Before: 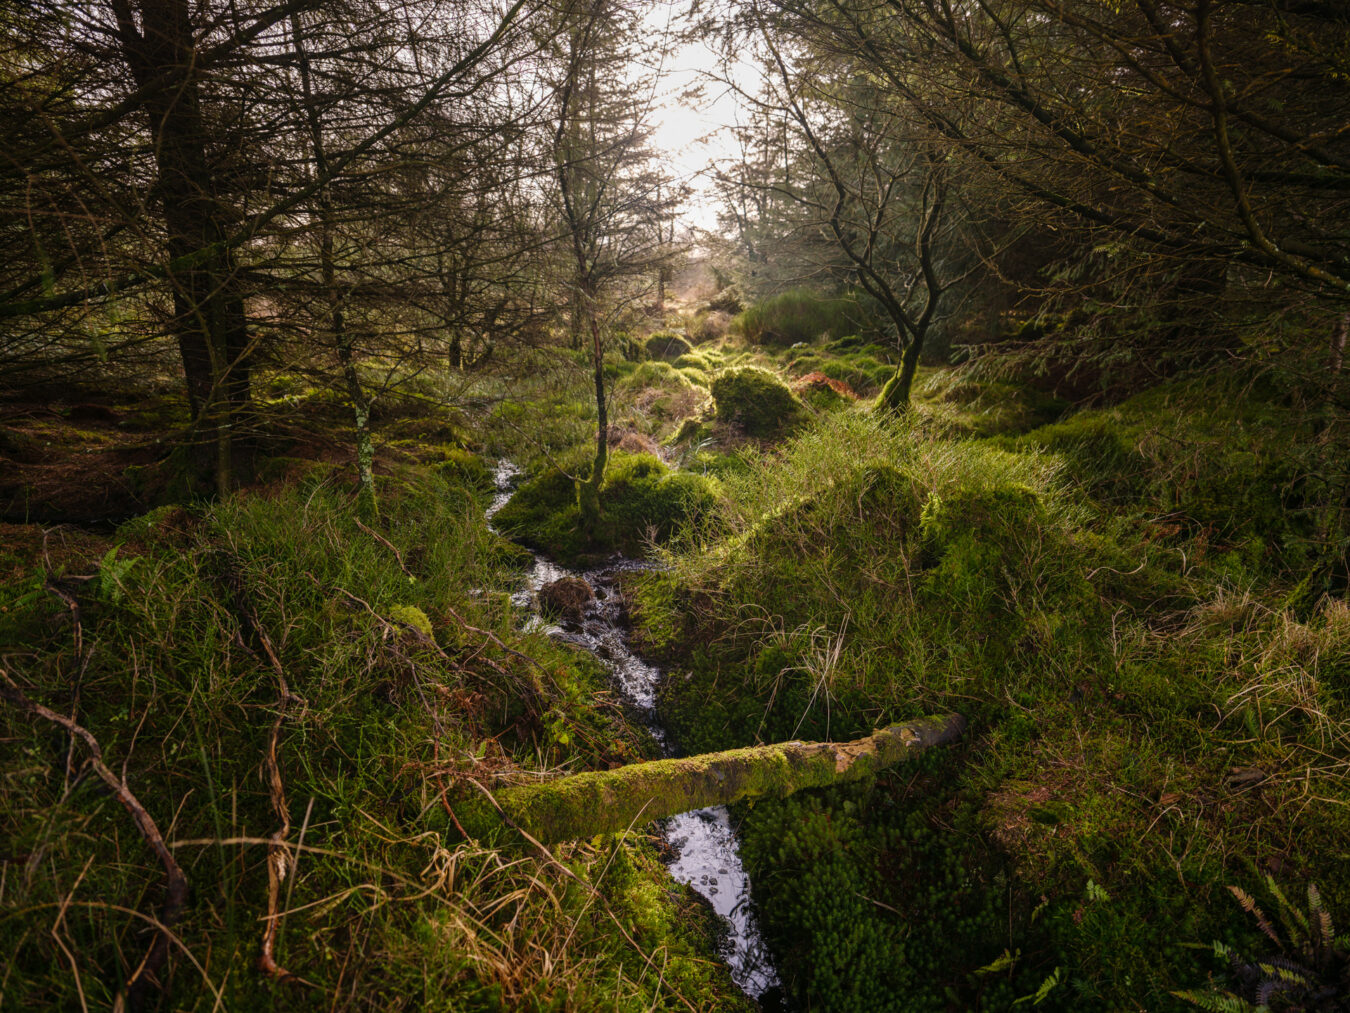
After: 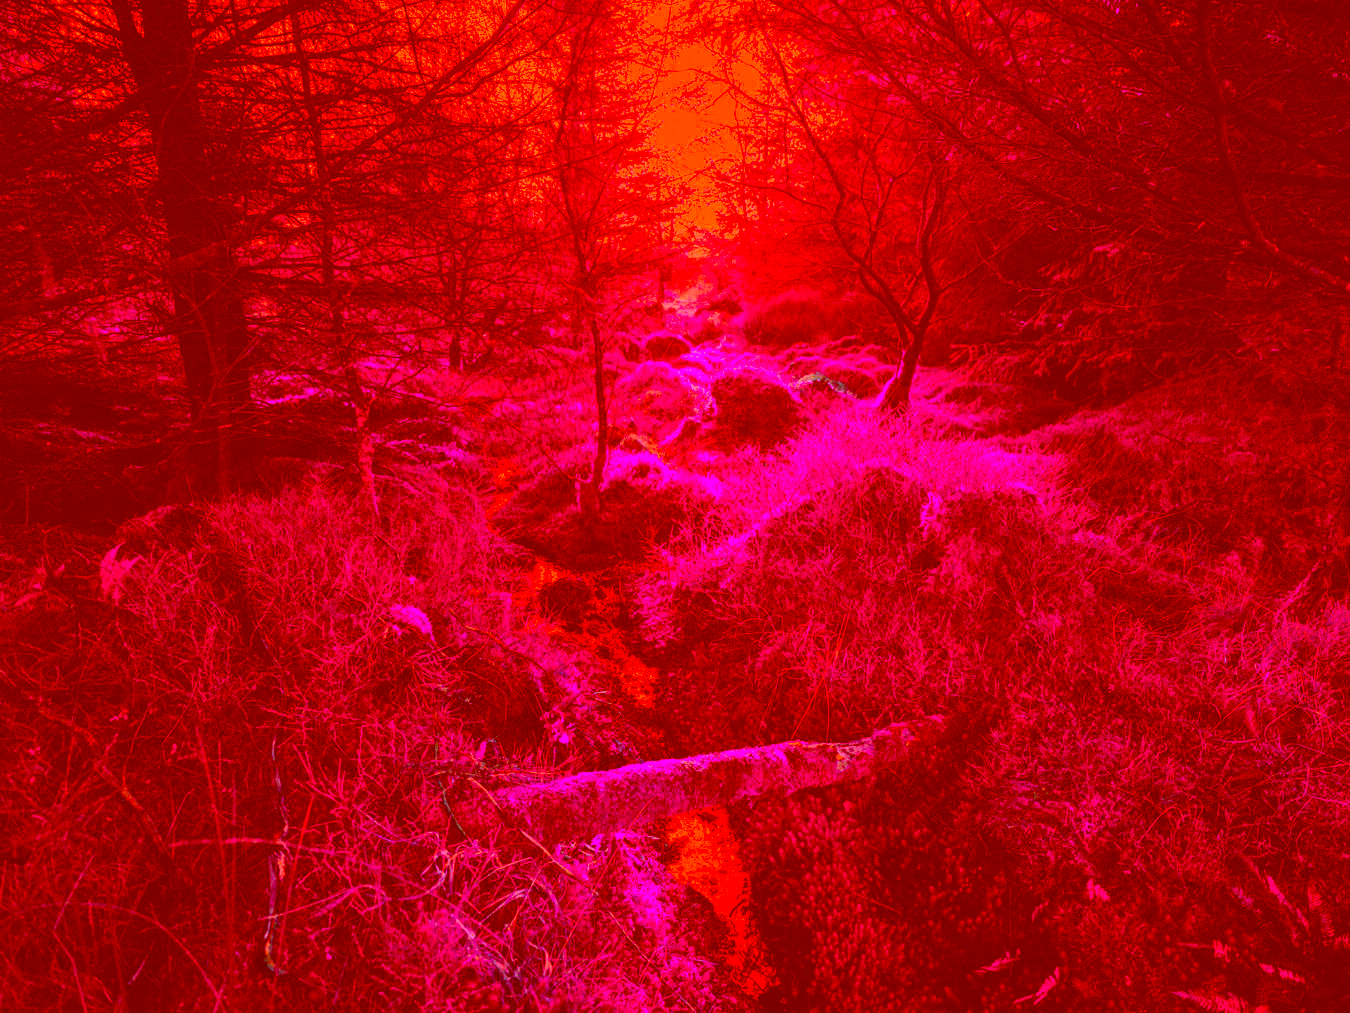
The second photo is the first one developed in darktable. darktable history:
color correction: highlights a* -39.35, highlights b* -39.88, shadows a* -39.76, shadows b* -39.47, saturation -2.96
